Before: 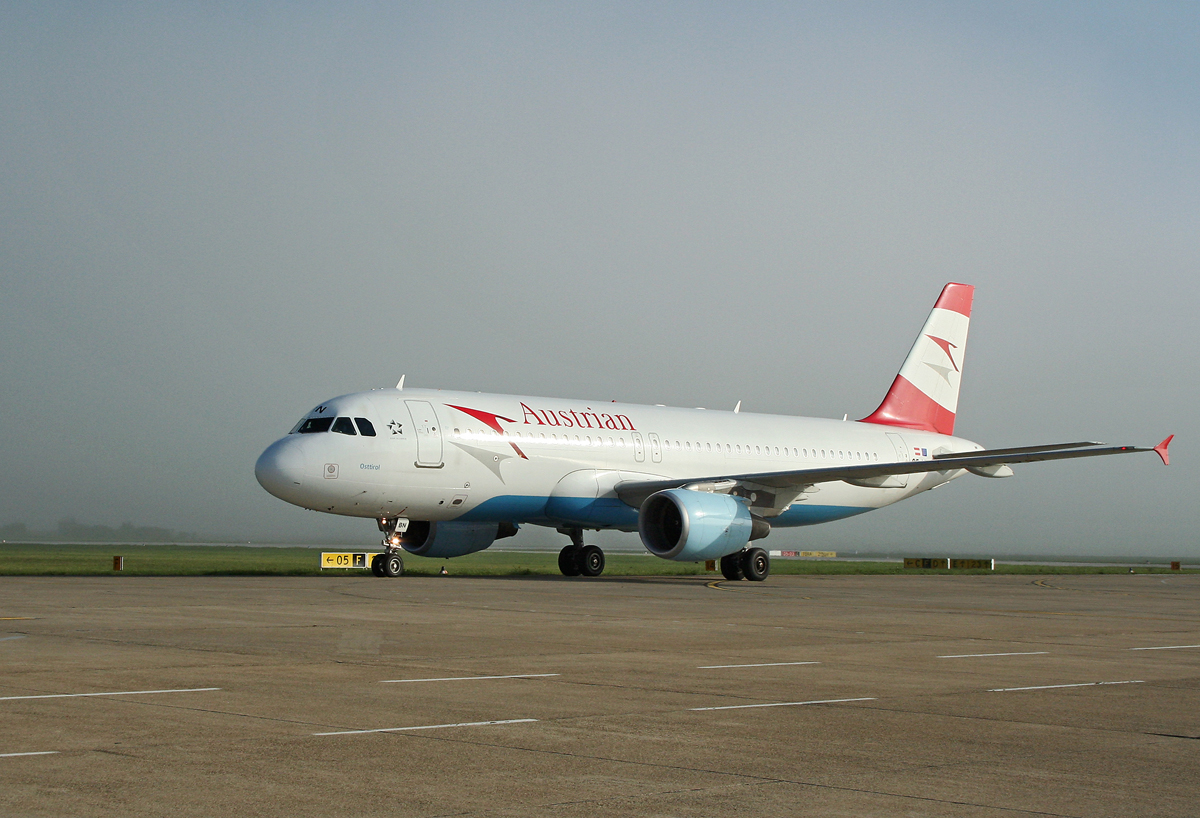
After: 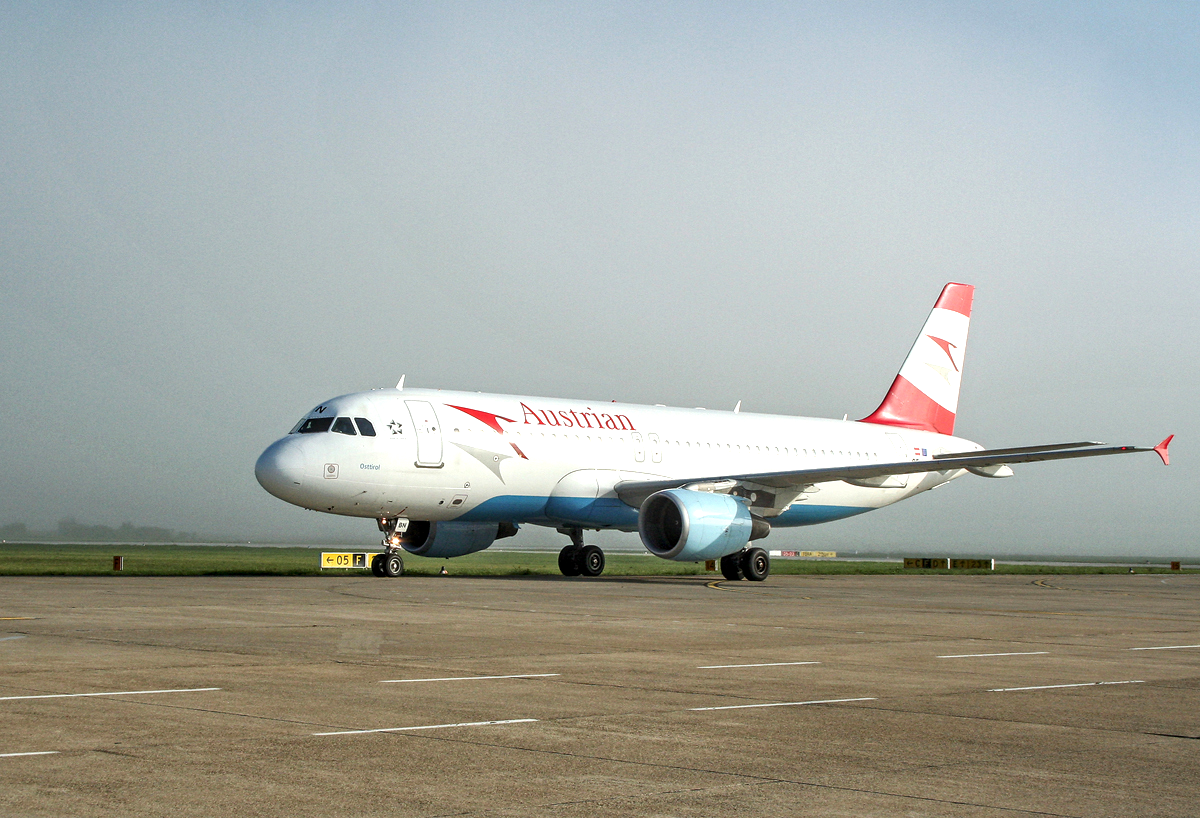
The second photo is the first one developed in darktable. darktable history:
exposure: exposure 0.549 EV, compensate exposure bias true
local contrast: highlights 63%, detail 143%, midtone range 0.432
